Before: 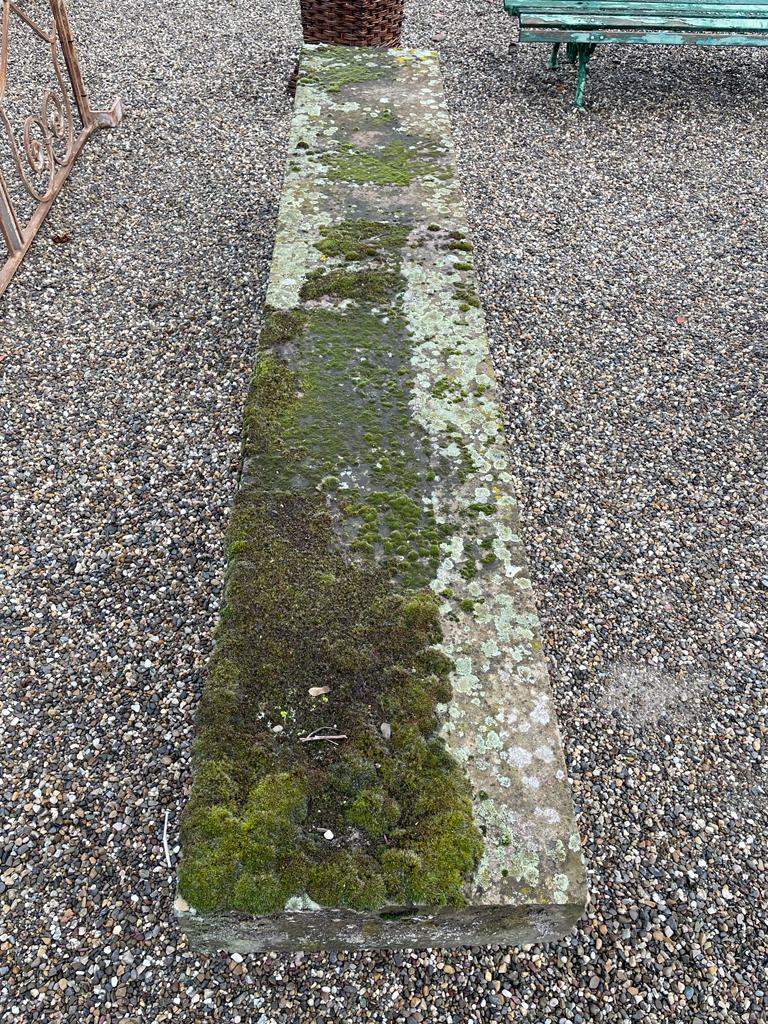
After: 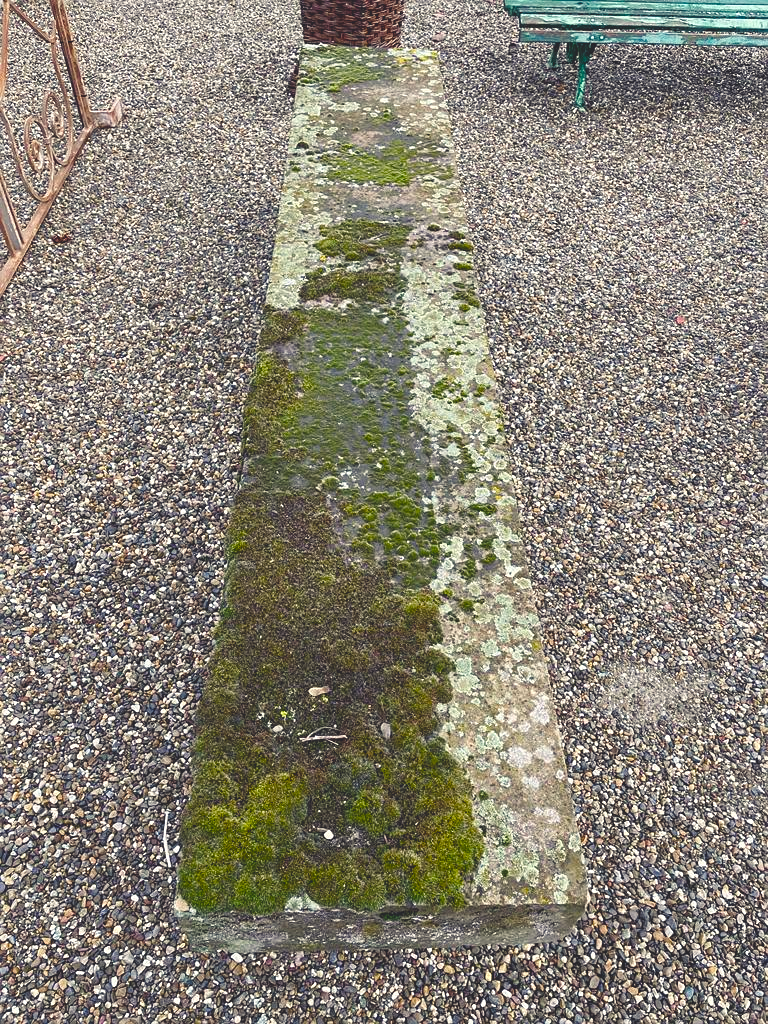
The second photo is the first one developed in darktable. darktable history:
sharpen: radius 1.272, amount 0.305, threshold 0
color balance rgb: shadows lift › chroma 3%, shadows lift › hue 280.8°, power › hue 330°, highlights gain › chroma 3%, highlights gain › hue 75.6°, global offset › luminance 2%, perceptual saturation grading › global saturation 20%, perceptual saturation grading › highlights -25%, perceptual saturation grading › shadows 50%, global vibrance 20.33%
